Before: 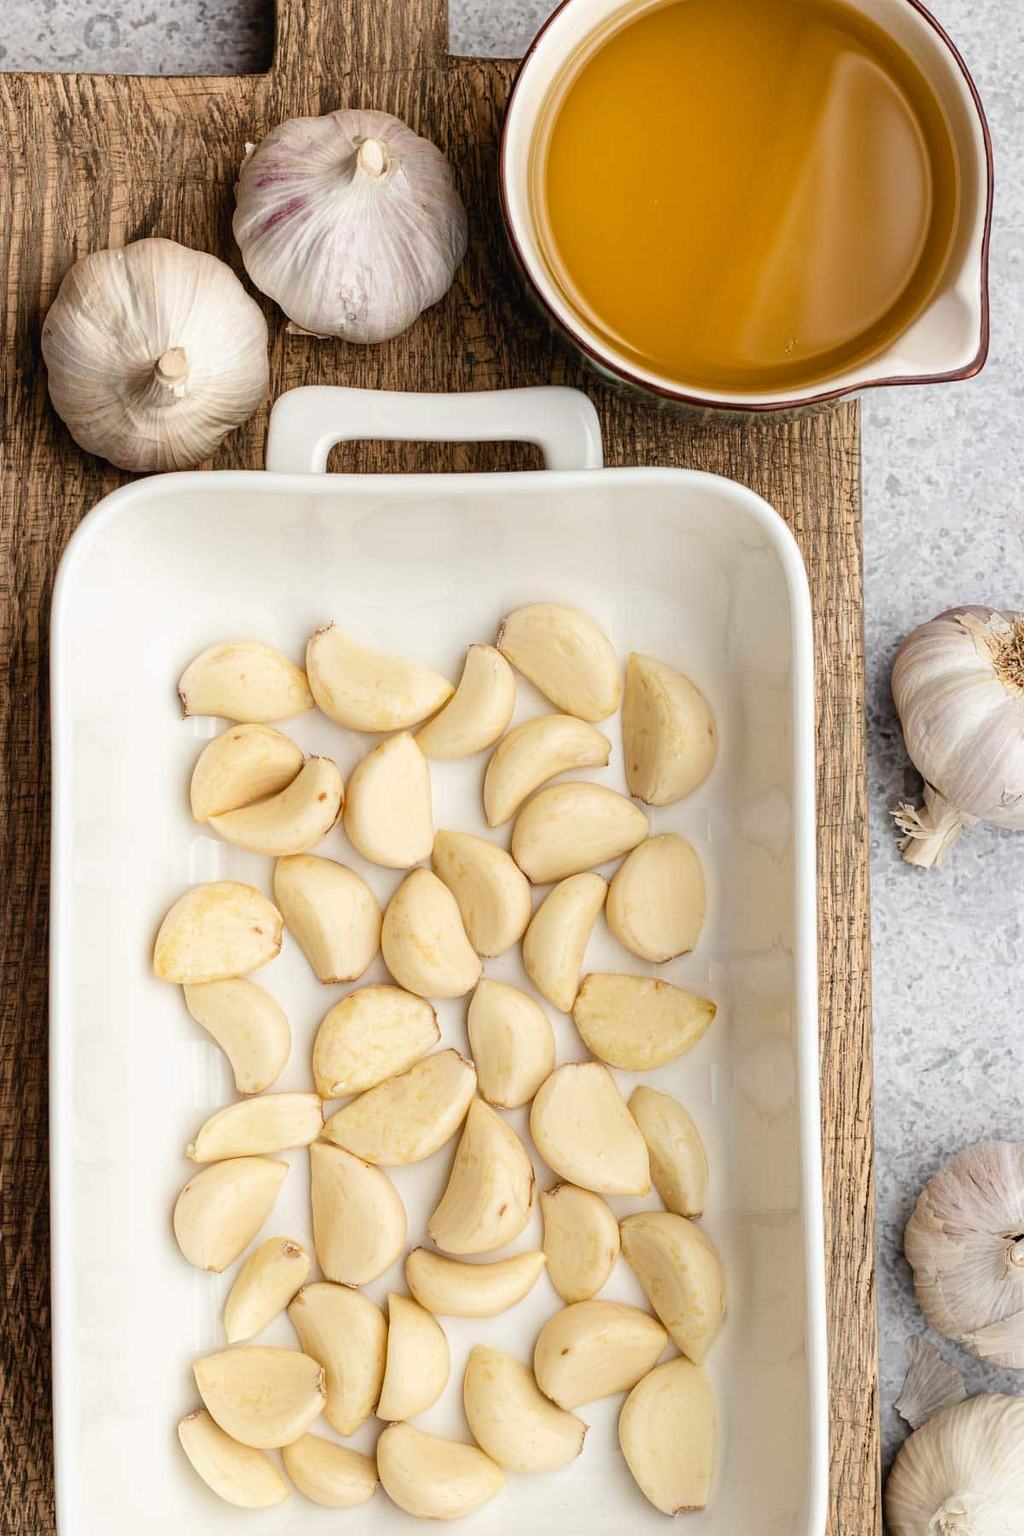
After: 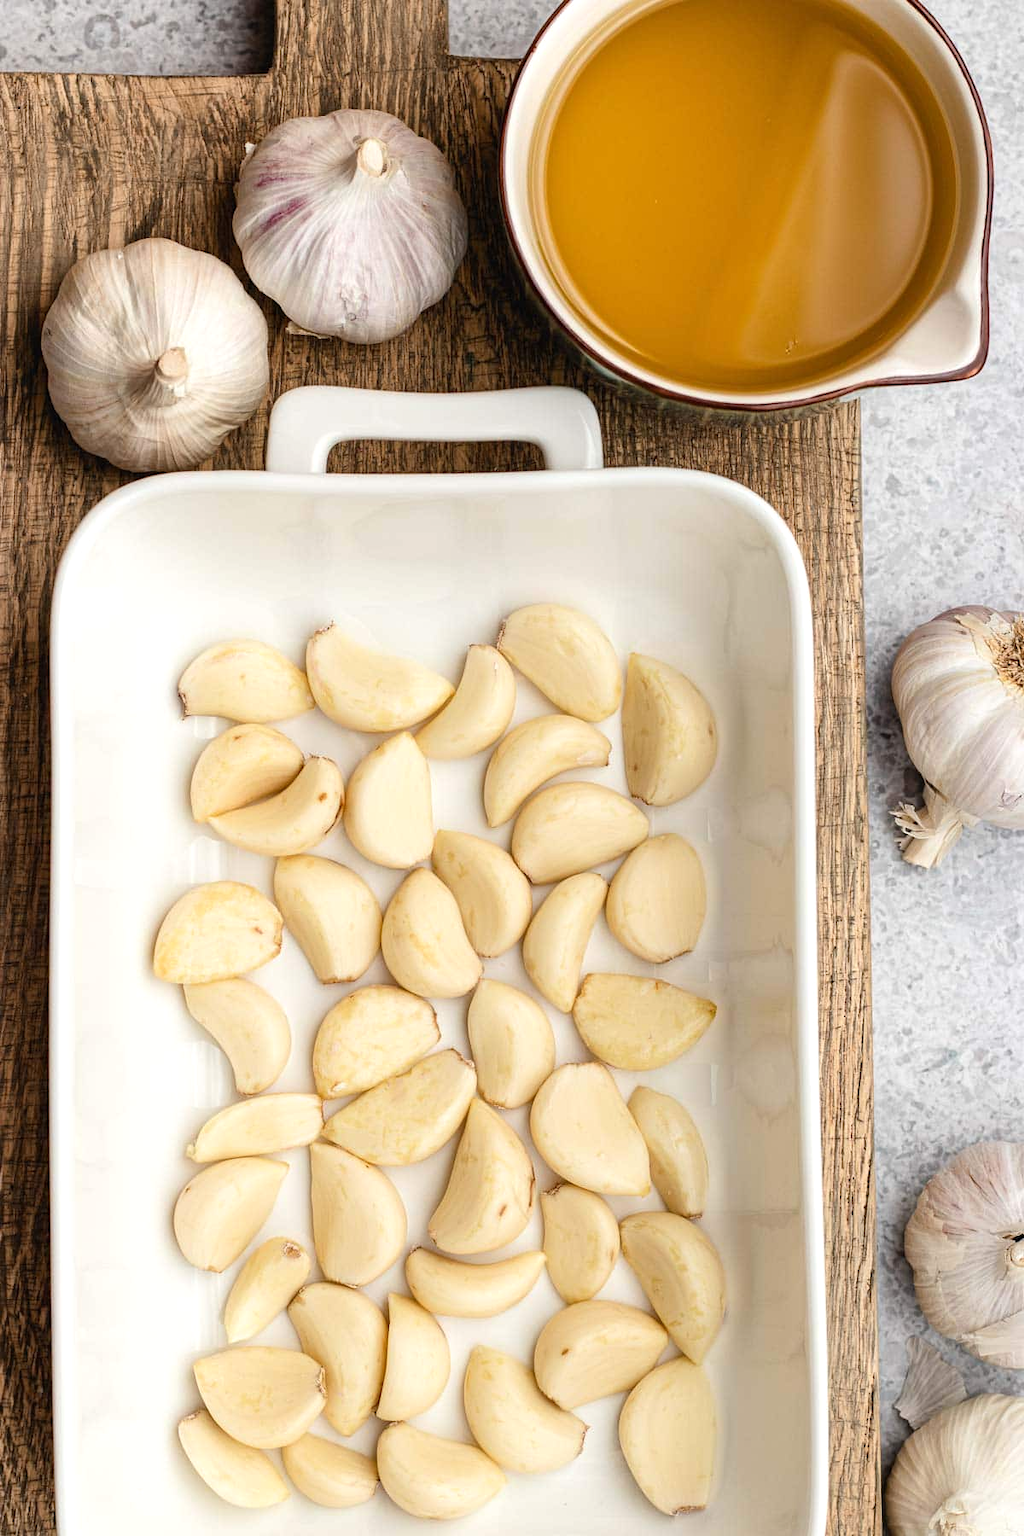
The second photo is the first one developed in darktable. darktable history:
exposure: exposure 0.135 EV, compensate highlight preservation false
